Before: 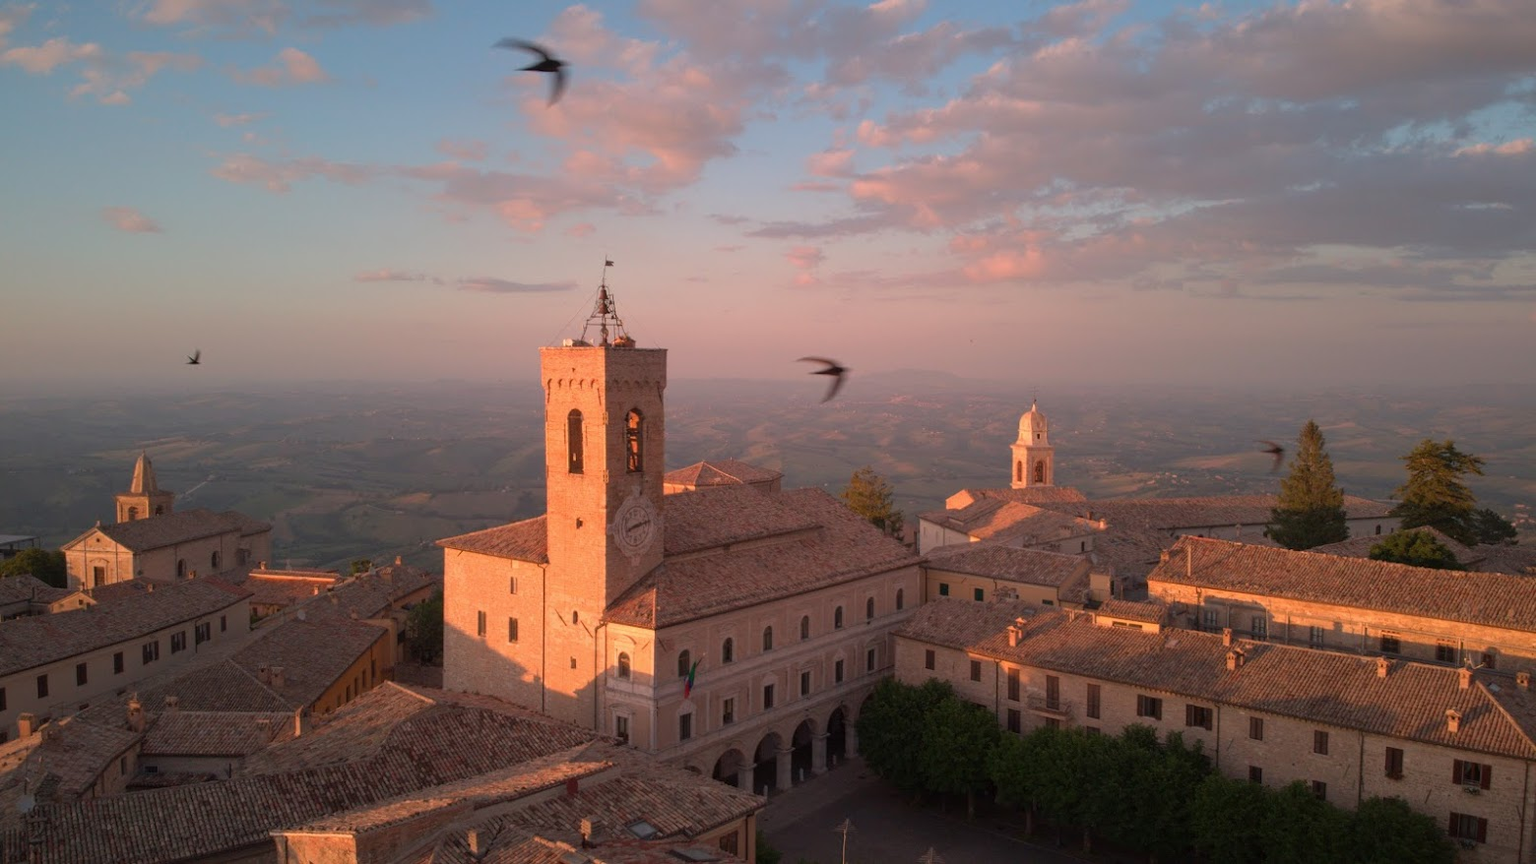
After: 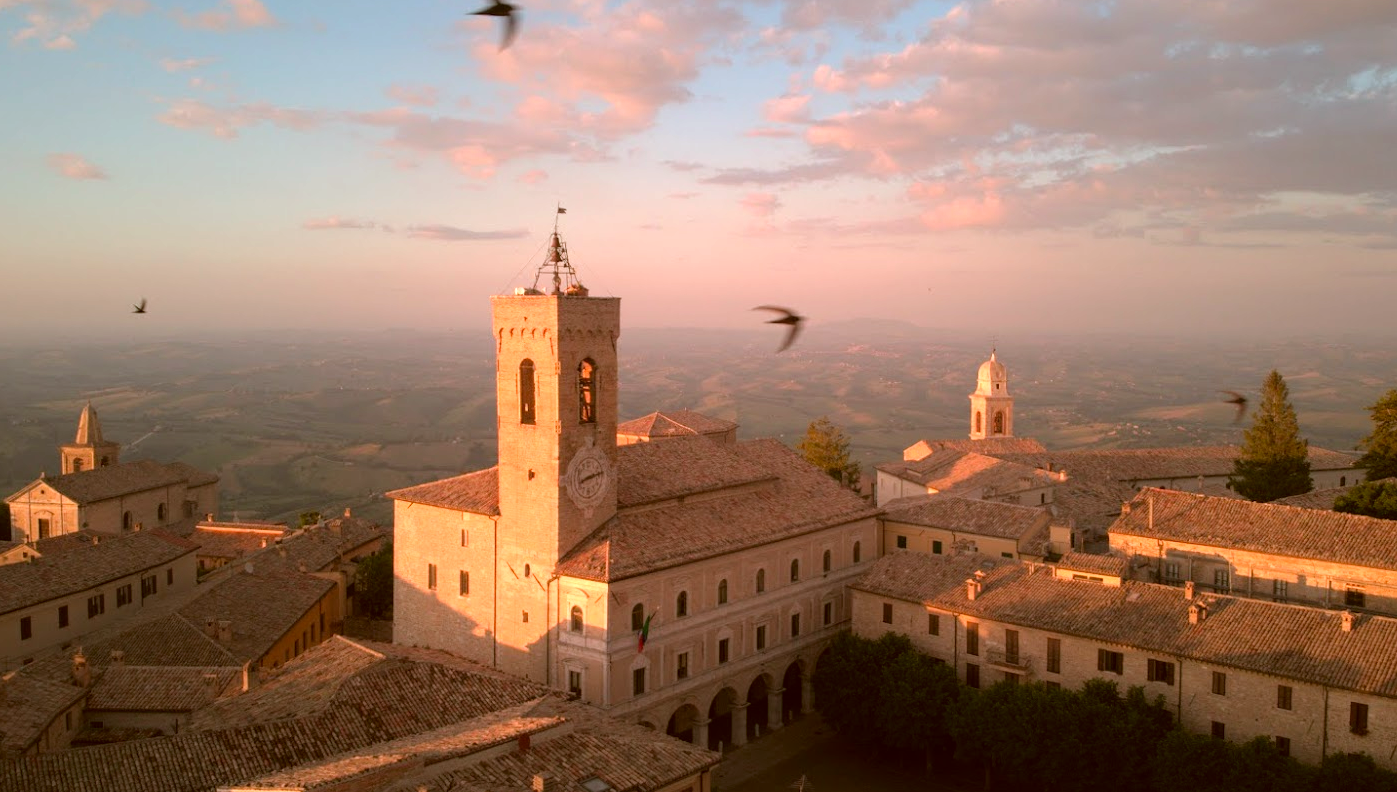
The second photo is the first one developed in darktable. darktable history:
crop: left 3.679%, top 6.516%, right 6.754%, bottom 3.239%
color correction: highlights a* -0.396, highlights b* 0.171, shadows a* 4.68, shadows b* 20.52
tone equalizer: -8 EV -0.736 EV, -7 EV -0.666 EV, -6 EV -0.621 EV, -5 EV -0.421 EV, -3 EV 0.396 EV, -2 EV 0.6 EV, -1 EV 0.688 EV, +0 EV 0.721 EV
